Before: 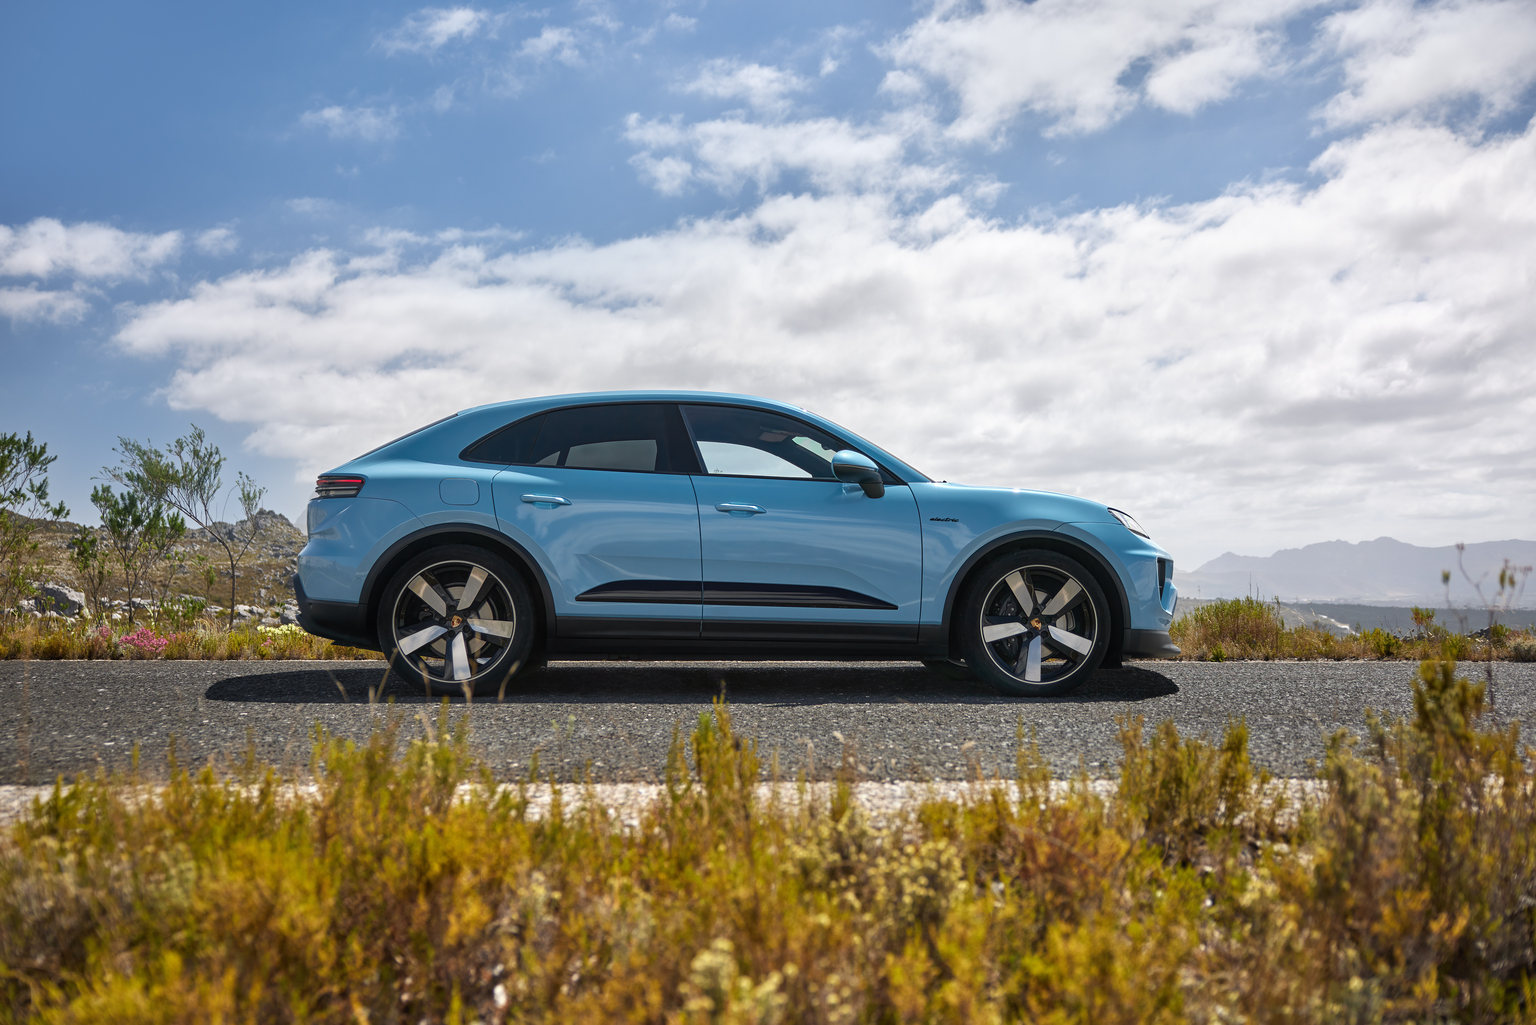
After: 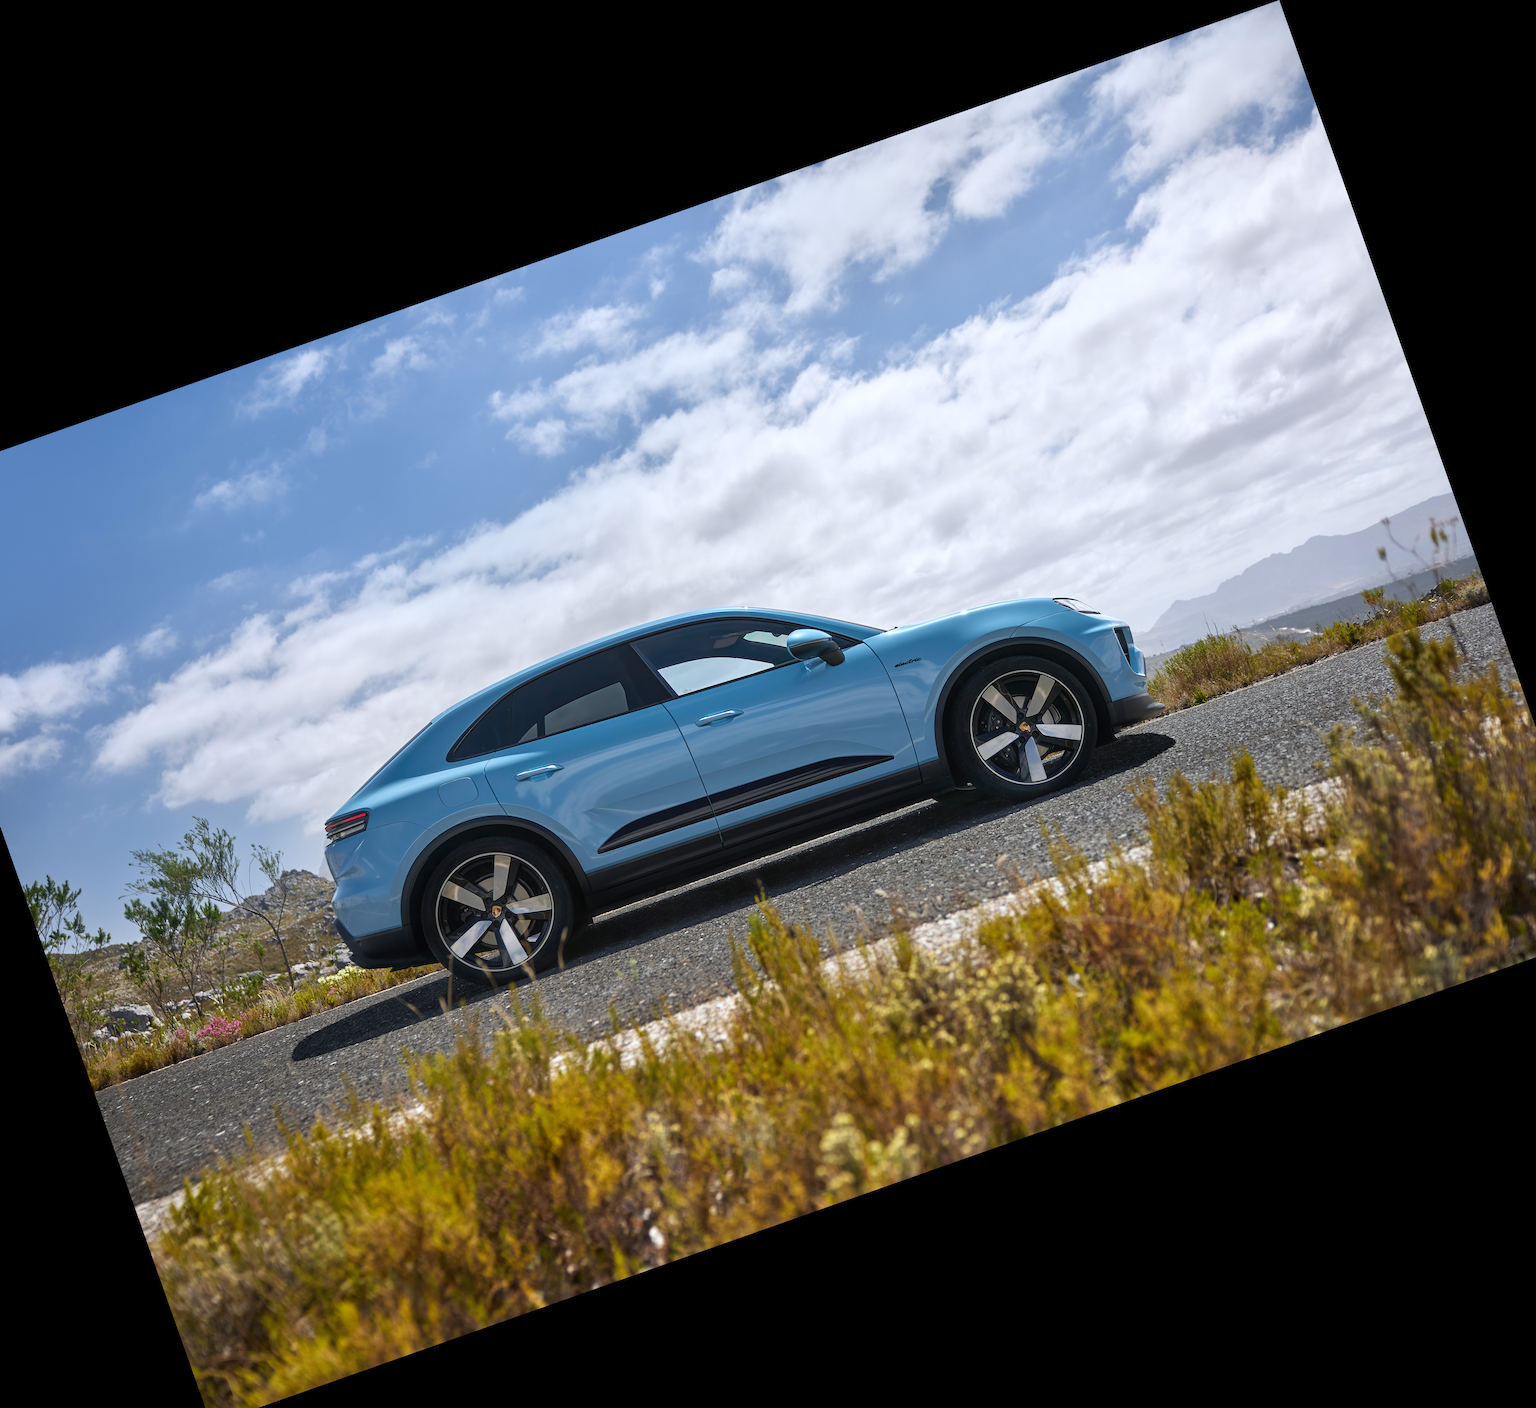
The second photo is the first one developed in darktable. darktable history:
white balance: red 0.974, blue 1.044
crop and rotate: angle 19.43°, left 6.812%, right 4.125%, bottom 1.087%
sharpen: radius 2.883, amount 0.868, threshold 47.523
